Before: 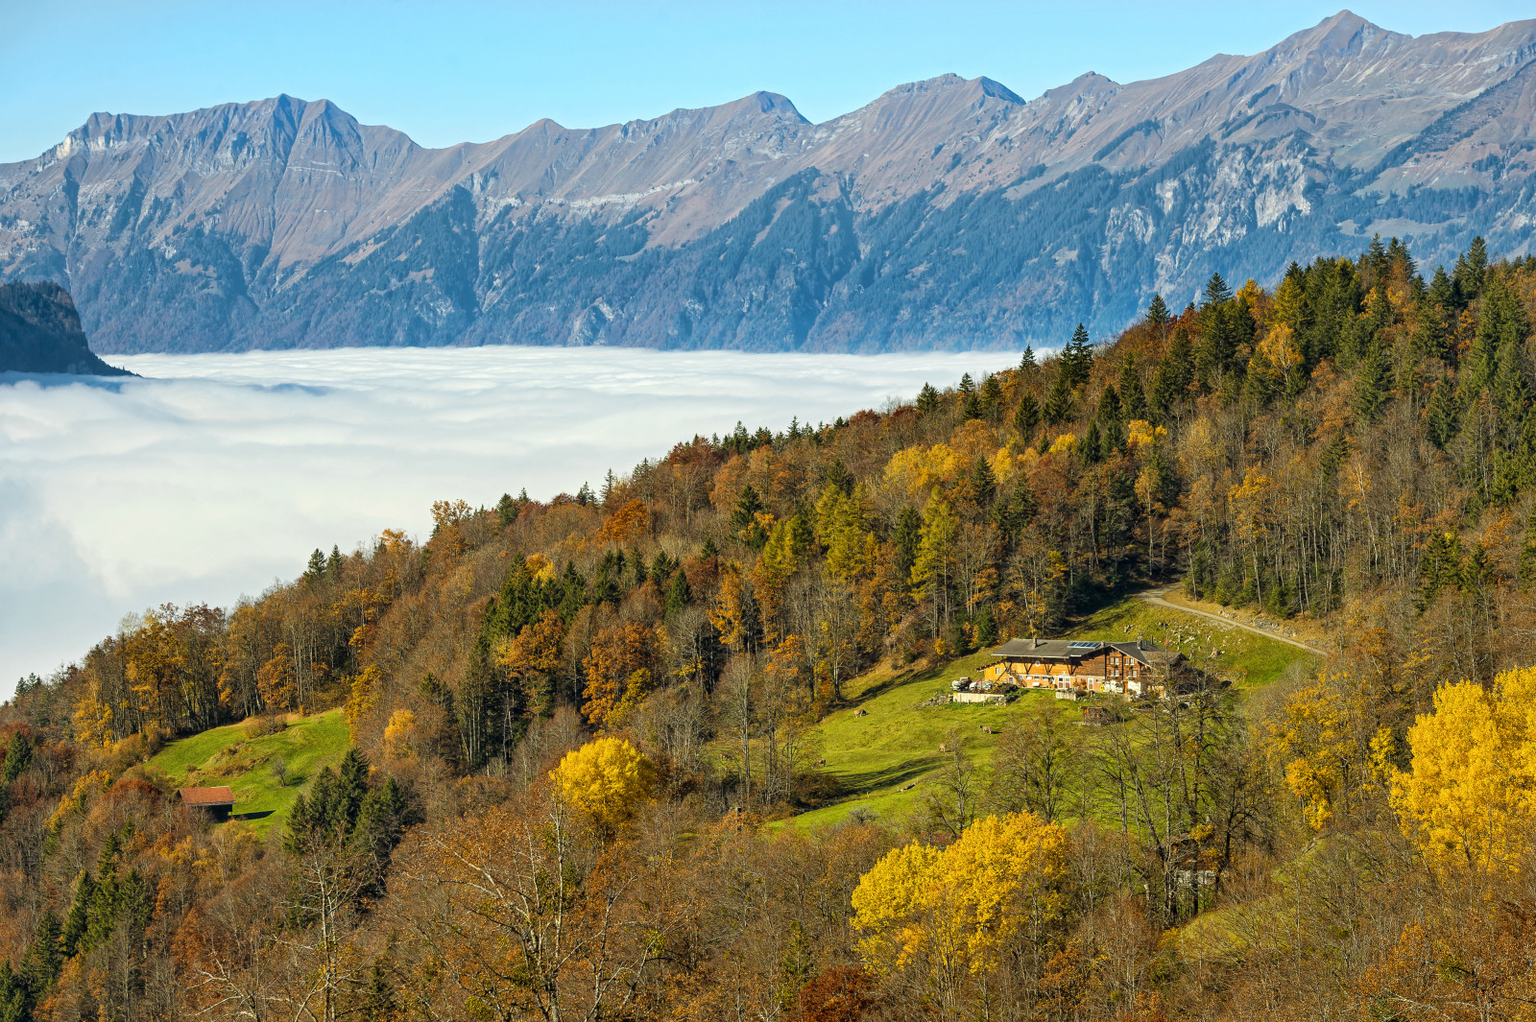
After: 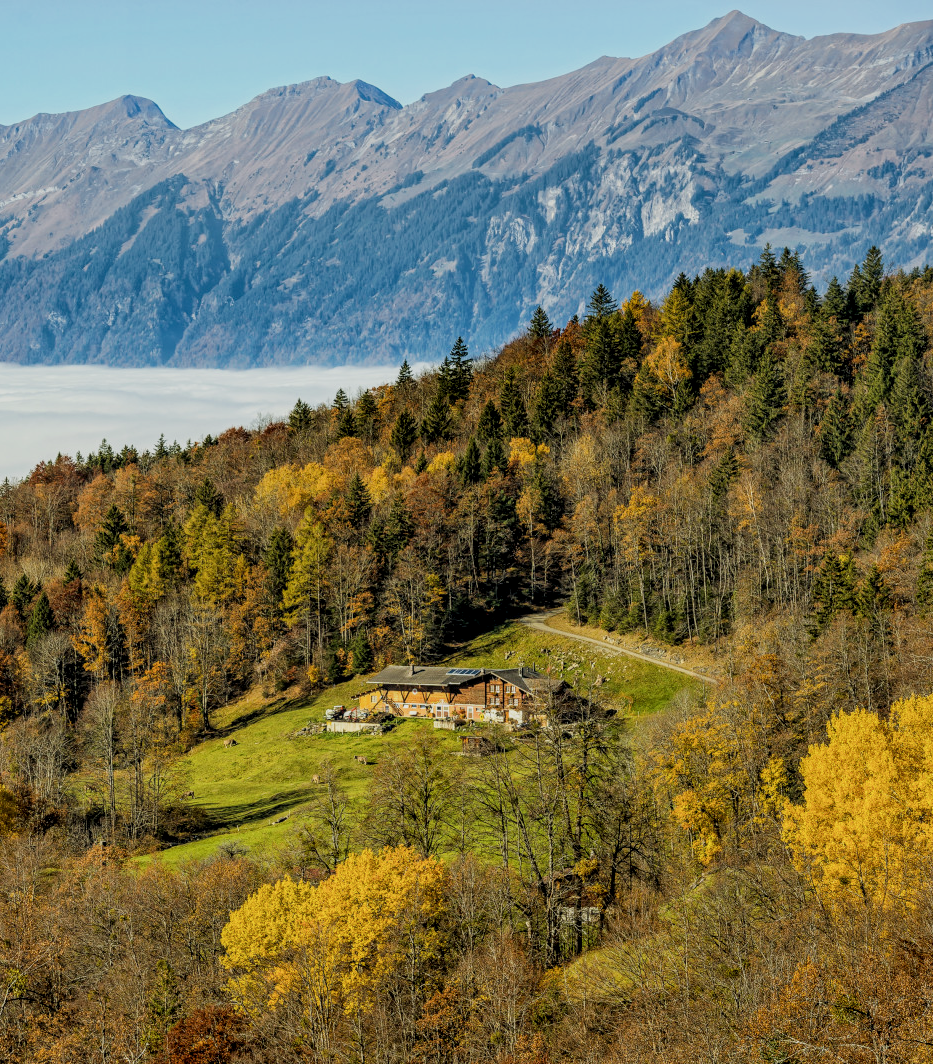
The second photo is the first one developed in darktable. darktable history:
filmic rgb: black relative exposure -7.65 EV, white relative exposure 4.56 EV, threshold 2.99 EV, hardness 3.61, iterations of high-quality reconstruction 0, enable highlight reconstruction true
crop: left 41.667%
local contrast: detail 130%
